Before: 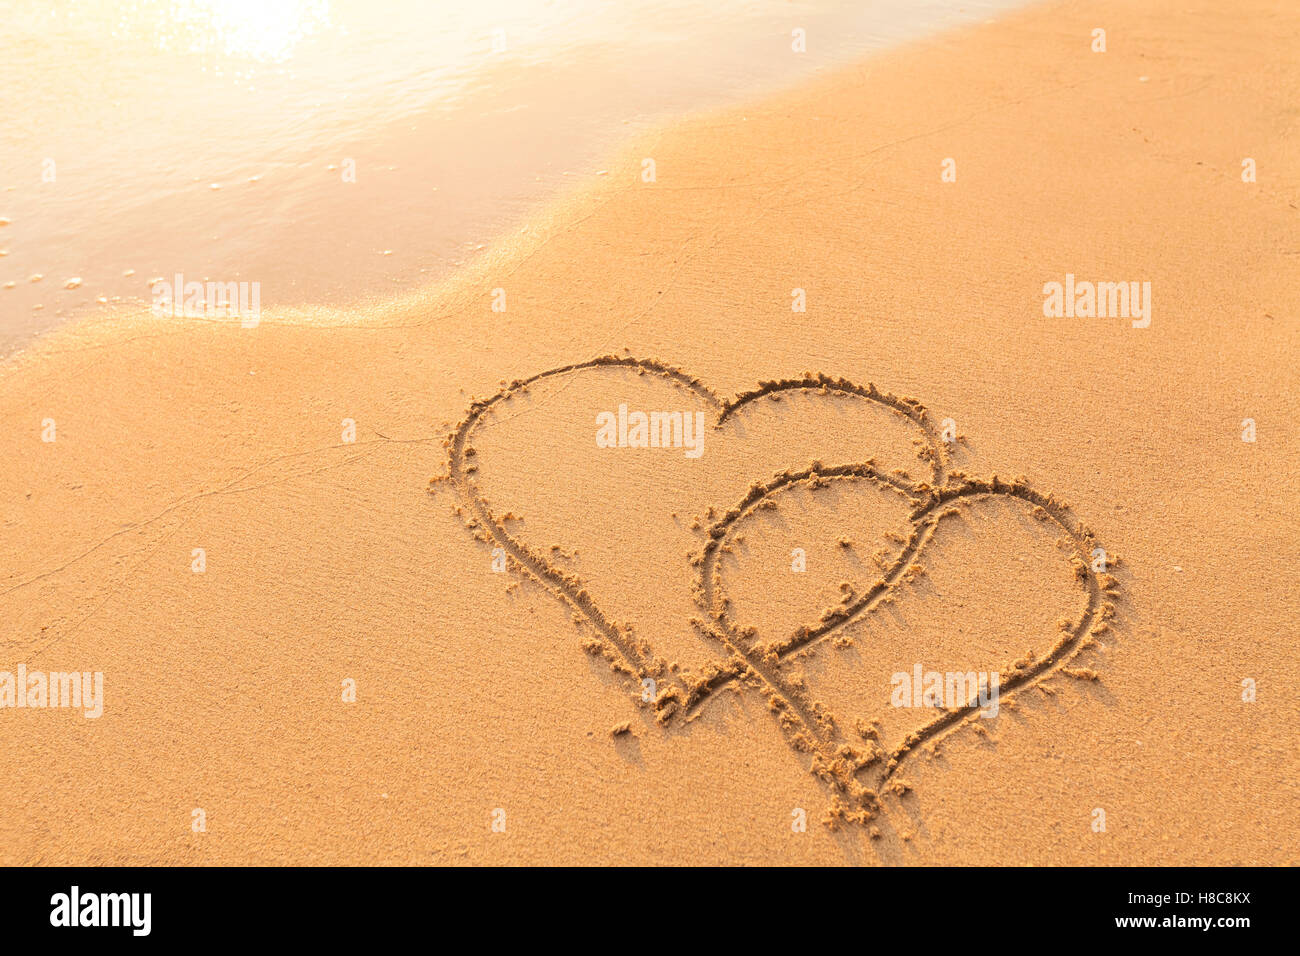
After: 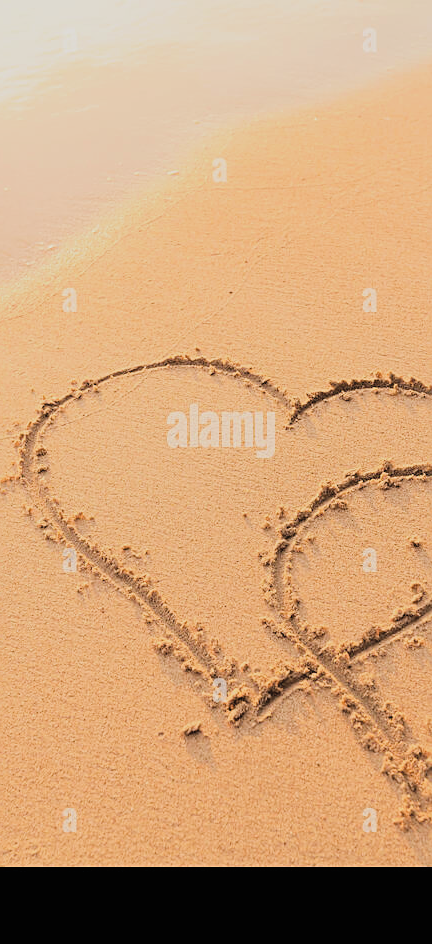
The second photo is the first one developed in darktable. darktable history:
filmic rgb: black relative exposure -7.65 EV, white relative exposure 4.56 EV, hardness 3.61, iterations of high-quality reconstruction 0
contrast brightness saturation: brightness 0.144
crop: left 33.076%, right 33.681%
sharpen: on, module defaults
